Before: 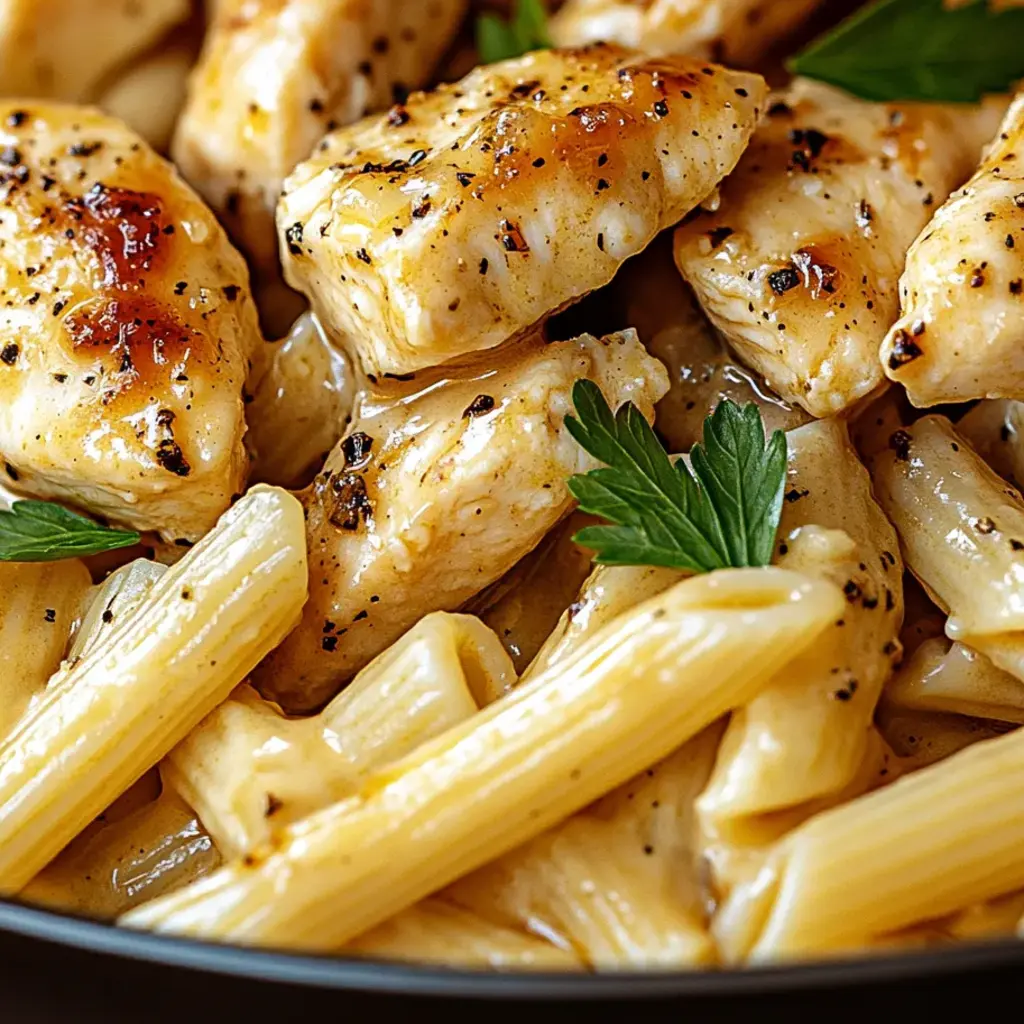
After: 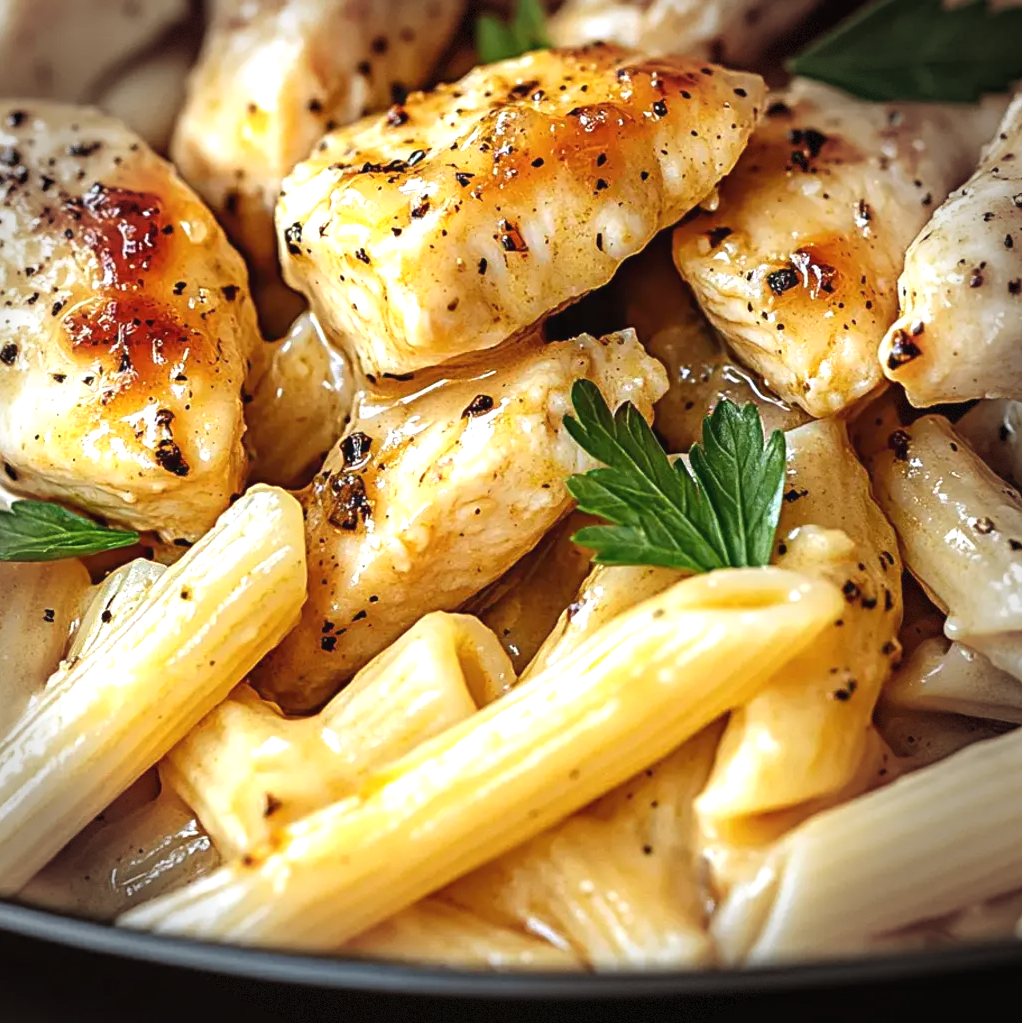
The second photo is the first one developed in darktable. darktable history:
crop: left 0.193%
vignetting: fall-off radius 31.16%, center (-0.033, -0.042), dithering 8-bit output, unbound false
exposure: black level correction -0.002, exposure 0.548 EV, compensate exposure bias true, compensate highlight preservation false
